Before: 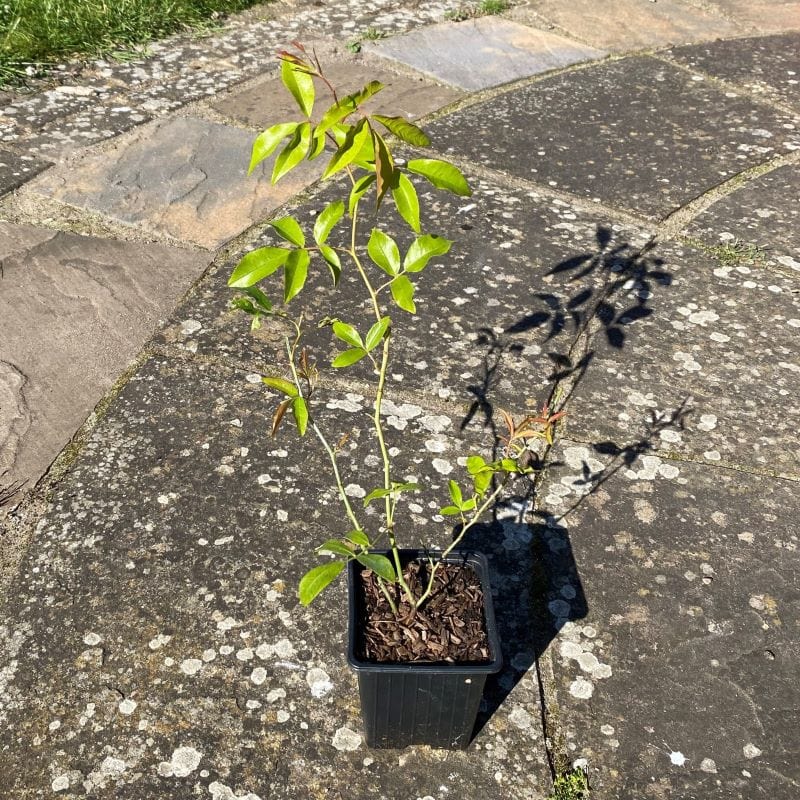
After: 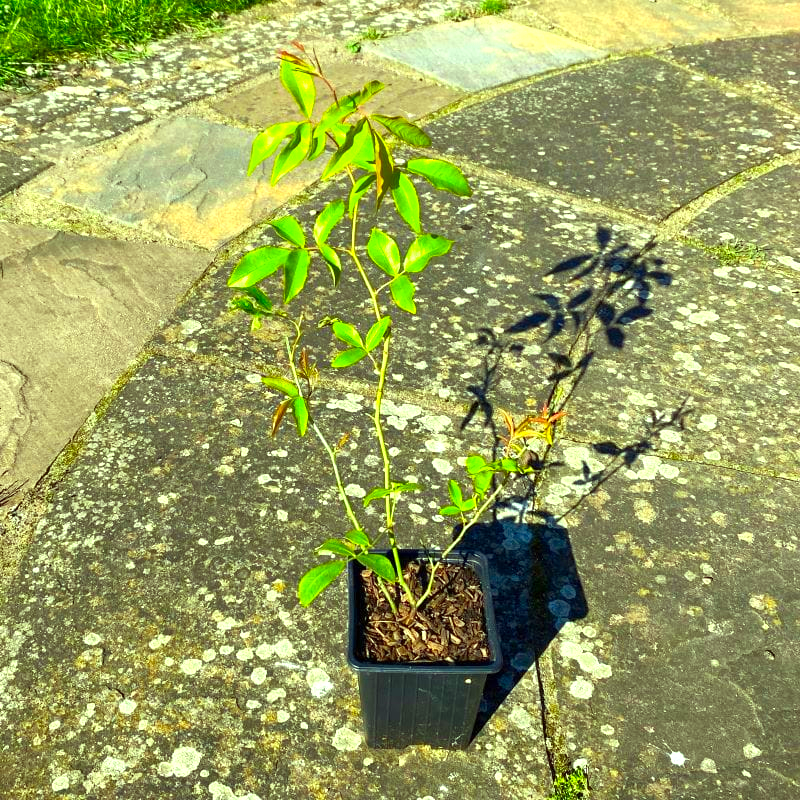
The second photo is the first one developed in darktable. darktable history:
exposure: exposure 0.6 EV, compensate highlight preservation false
color correction: highlights a* -10.77, highlights b* 9.8, saturation 1.72
